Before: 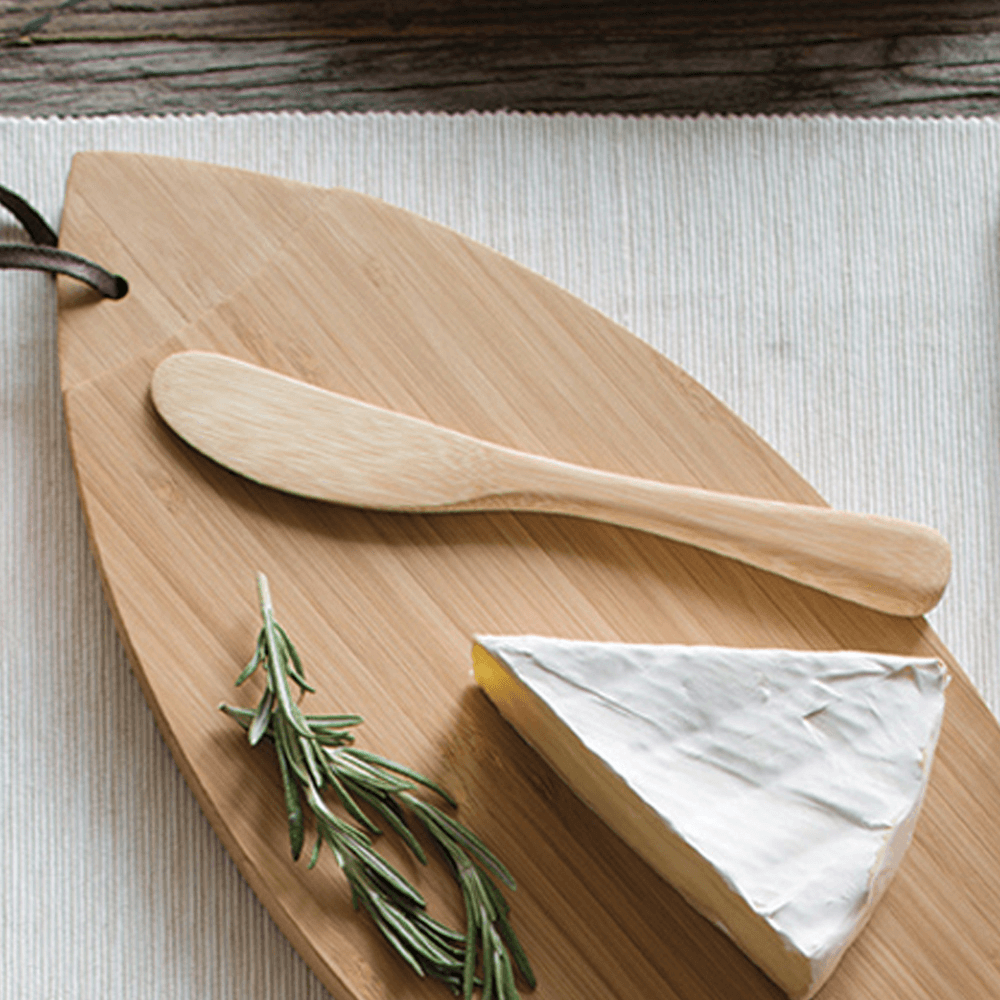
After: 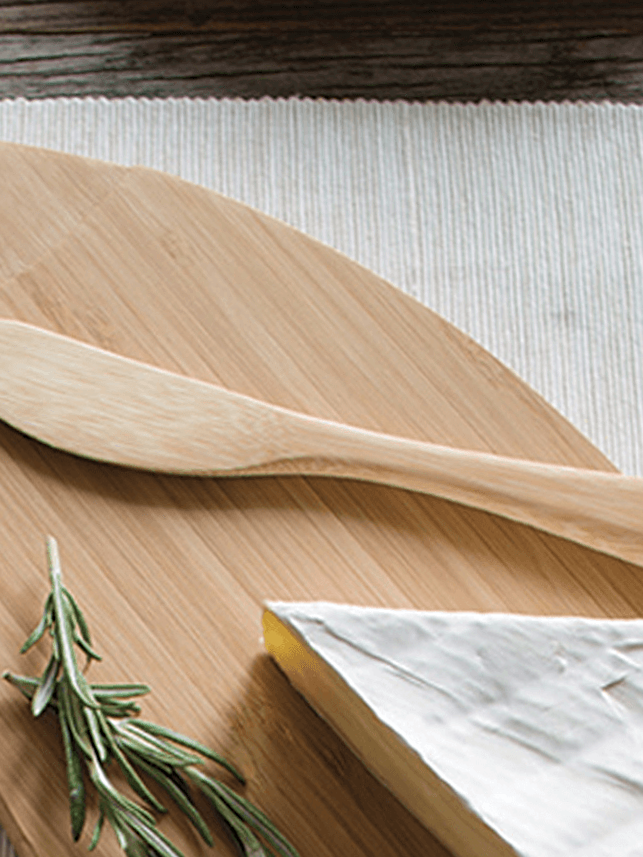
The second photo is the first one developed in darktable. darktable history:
crop: left 18.479%, right 12.2%, bottom 13.971%
rotate and perspective: rotation 0.215°, lens shift (vertical) -0.139, crop left 0.069, crop right 0.939, crop top 0.002, crop bottom 0.996
sharpen: amount 0.2
